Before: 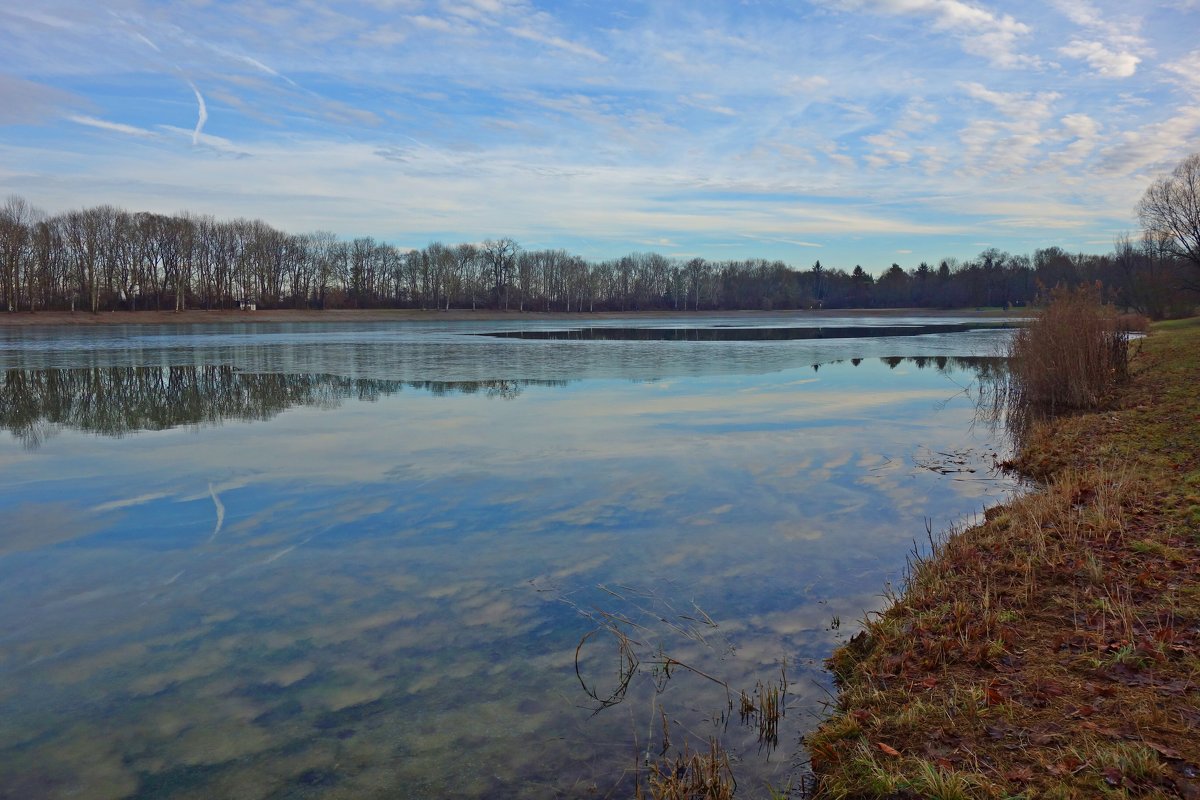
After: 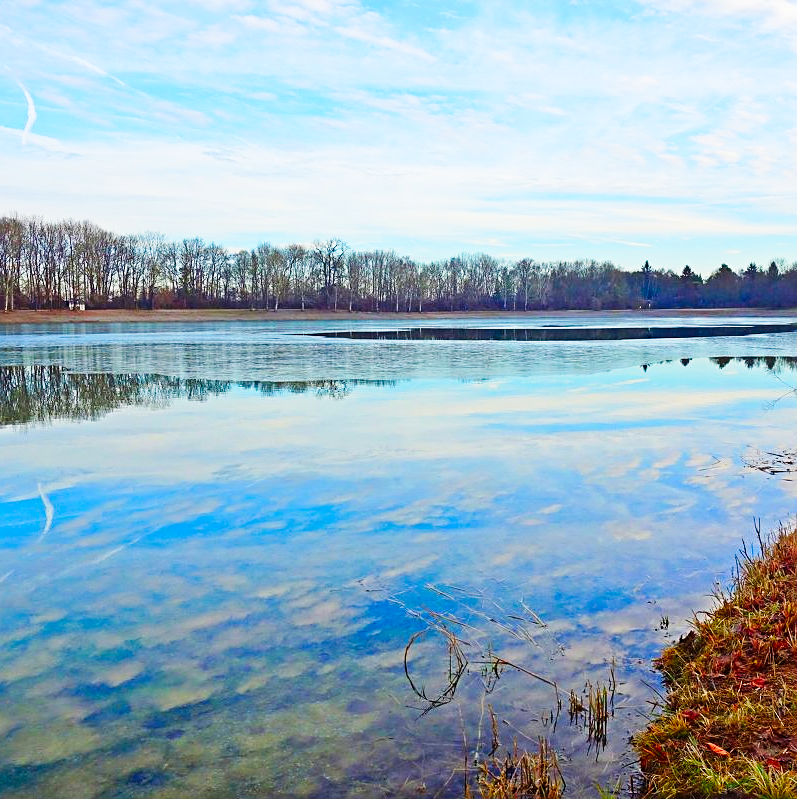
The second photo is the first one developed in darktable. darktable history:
contrast brightness saturation: saturation 0.493
base curve: curves: ch0 [(0, 0) (0.018, 0.026) (0.143, 0.37) (0.33, 0.731) (0.458, 0.853) (0.735, 0.965) (0.905, 0.986) (1, 1)], preserve colors none
crop and rotate: left 14.314%, right 19.194%
sharpen: on, module defaults
